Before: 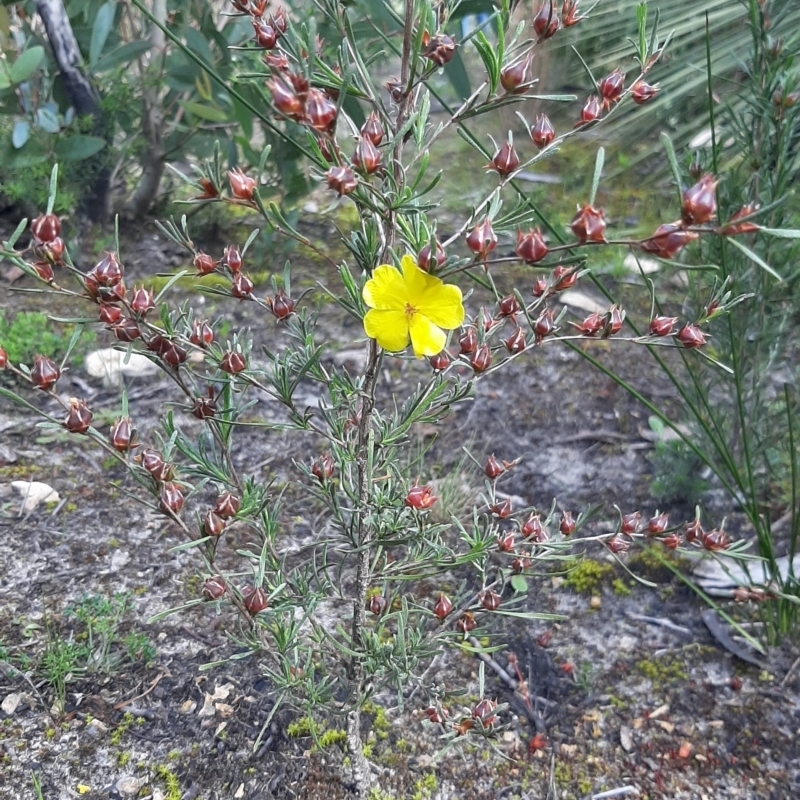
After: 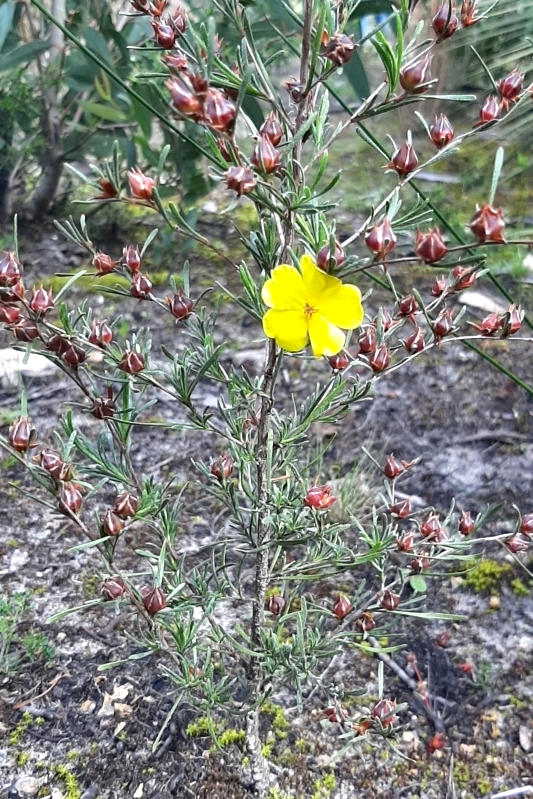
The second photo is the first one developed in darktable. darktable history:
tone equalizer: -8 EV -0.417 EV, -7 EV -0.389 EV, -6 EV -0.333 EV, -5 EV -0.222 EV, -3 EV 0.222 EV, -2 EV 0.333 EV, -1 EV 0.389 EV, +0 EV 0.417 EV, edges refinement/feathering 500, mask exposure compensation -1.25 EV, preserve details no
haze removal: compatibility mode true, adaptive false
crop and rotate: left 12.648%, right 20.685%
